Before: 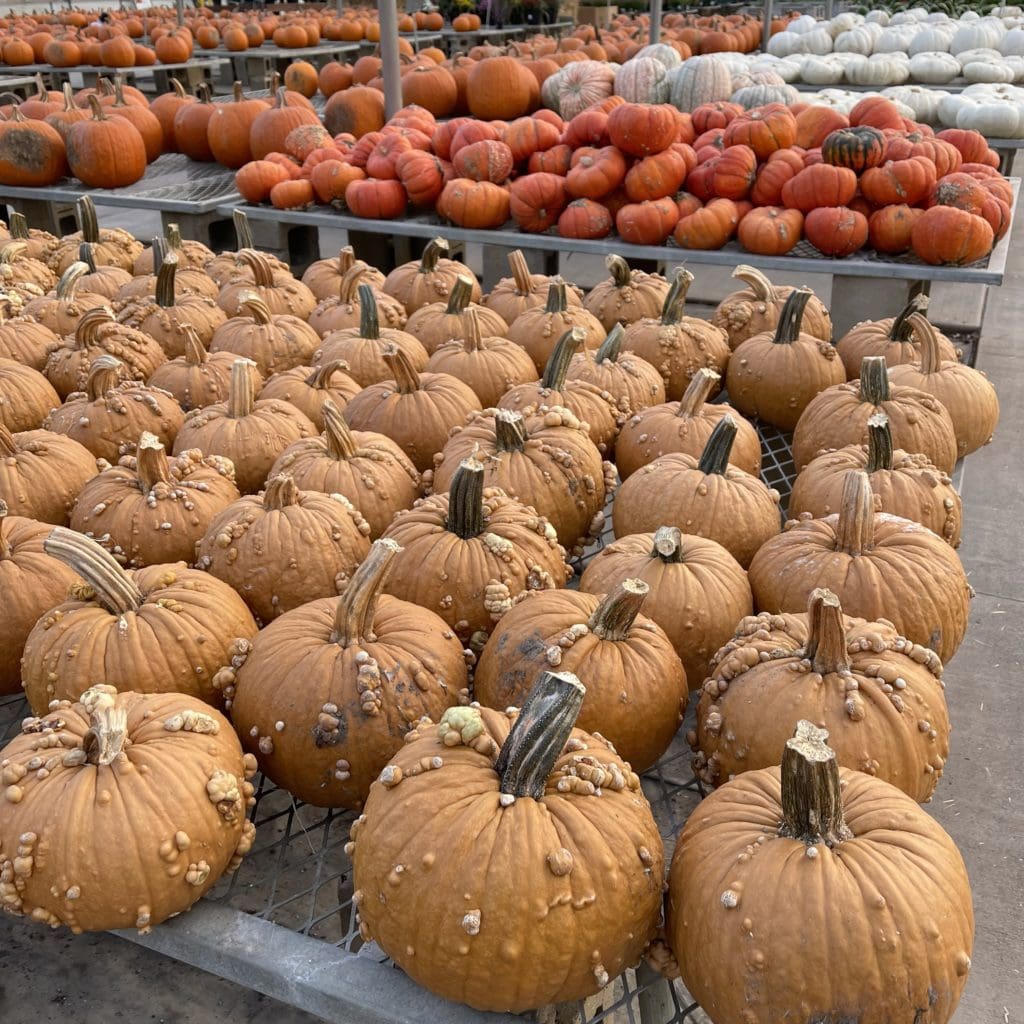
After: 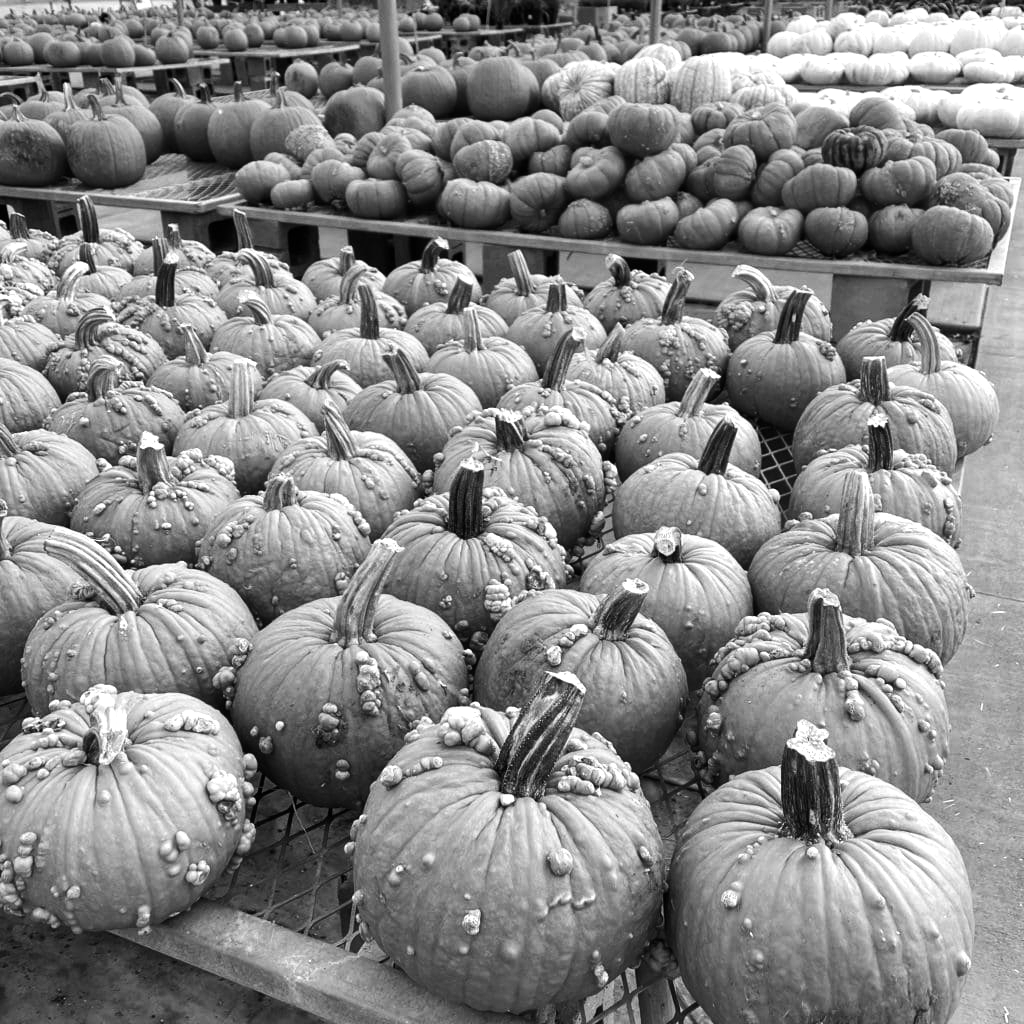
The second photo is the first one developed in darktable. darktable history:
white balance: red 0.984, blue 1.059
tone equalizer: -8 EV -0.75 EV, -7 EV -0.7 EV, -6 EV -0.6 EV, -5 EV -0.4 EV, -3 EV 0.4 EV, -2 EV 0.6 EV, -1 EV 0.7 EV, +0 EV 0.75 EV, edges refinement/feathering 500, mask exposure compensation -1.57 EV, preserve details no
monochrome: on, module defaults
